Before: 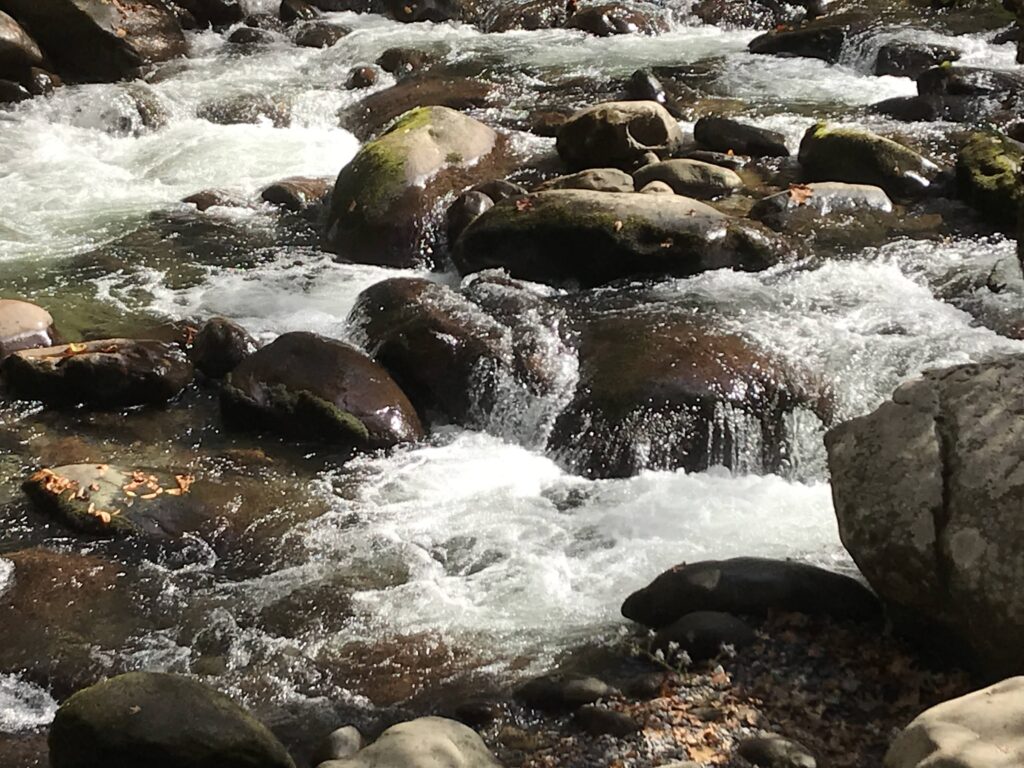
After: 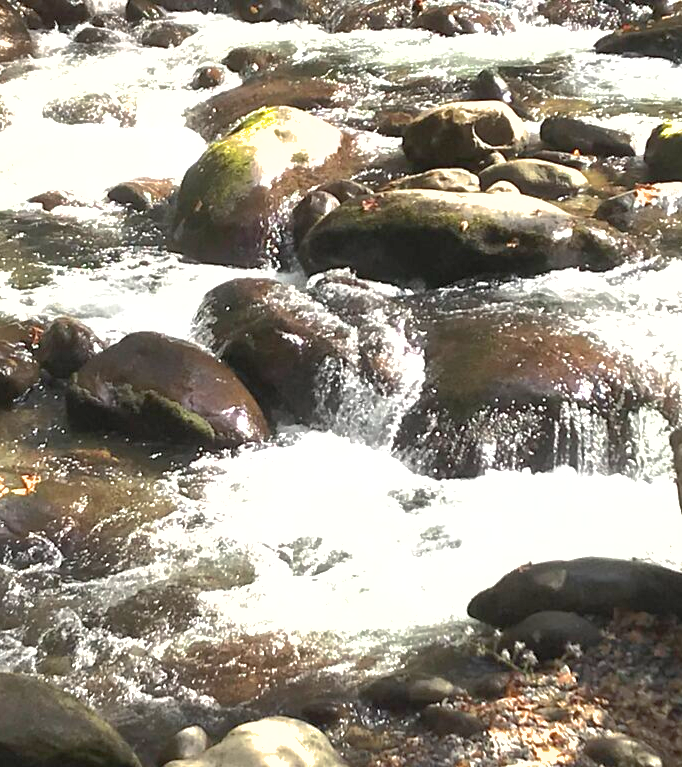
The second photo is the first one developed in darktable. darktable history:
crop and rotate: left 15.055%, right 18.278%
exposure: black level correction 0, exposure 1.388 EV, compensate exposure bias true, compensate highlight preservation false
shadows and highlights: on, module defaults
